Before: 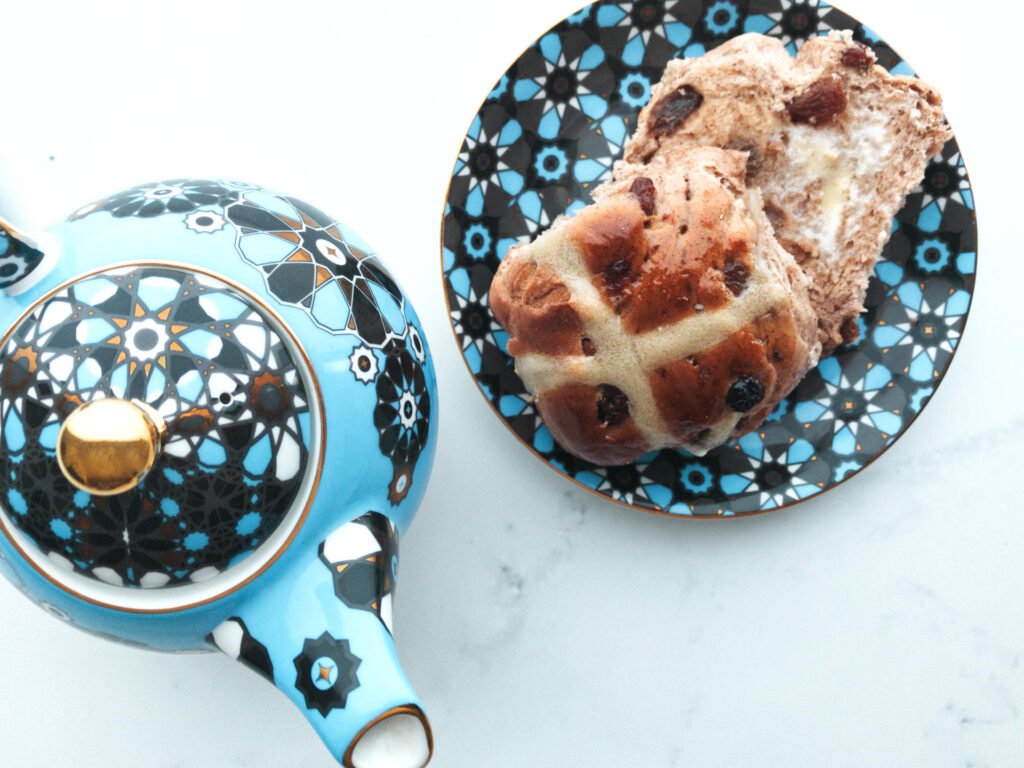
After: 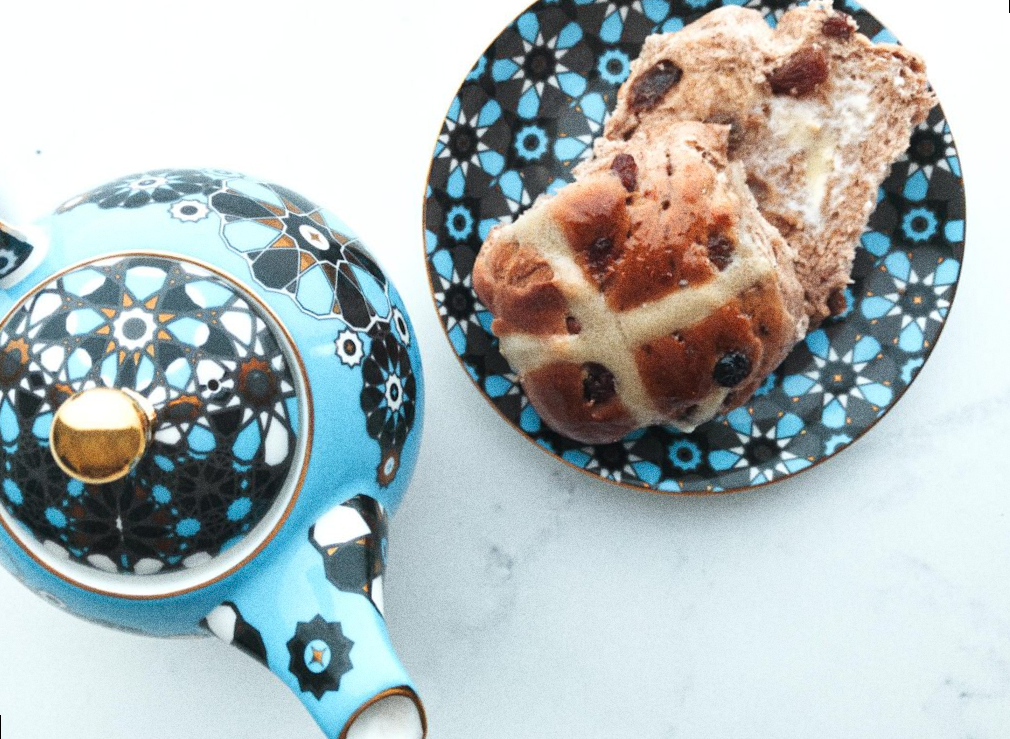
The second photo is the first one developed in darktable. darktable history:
rotate and perspective: rotation -1.32°, lens shift (horizontal) -0.031, crop left 0.015, crop right 0.985, crop top 0.047, crop bottom 0.982
grain: coarseness 0.09 ISO, strength 40%
